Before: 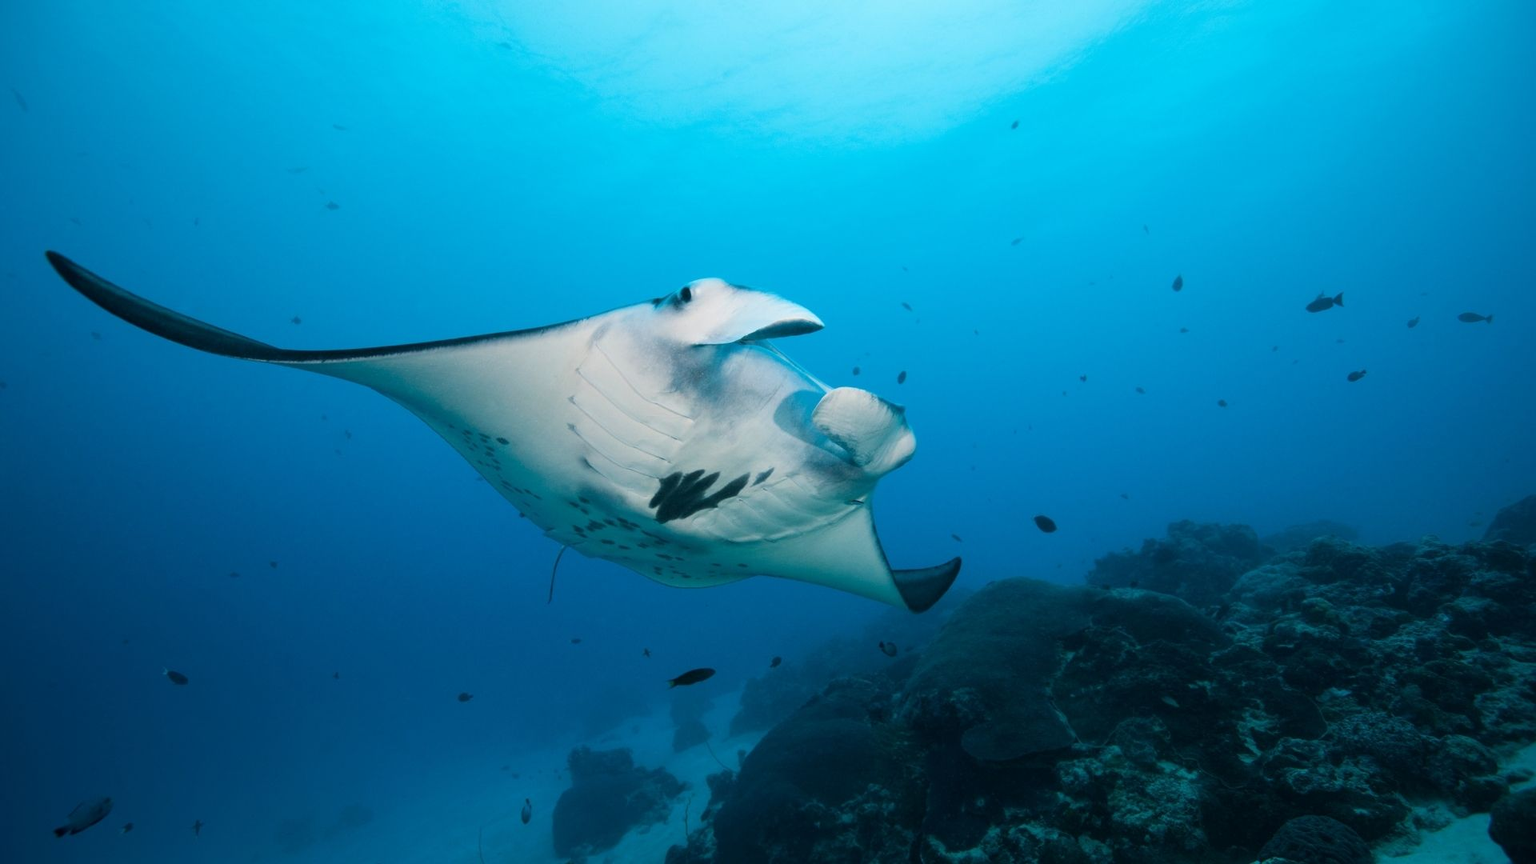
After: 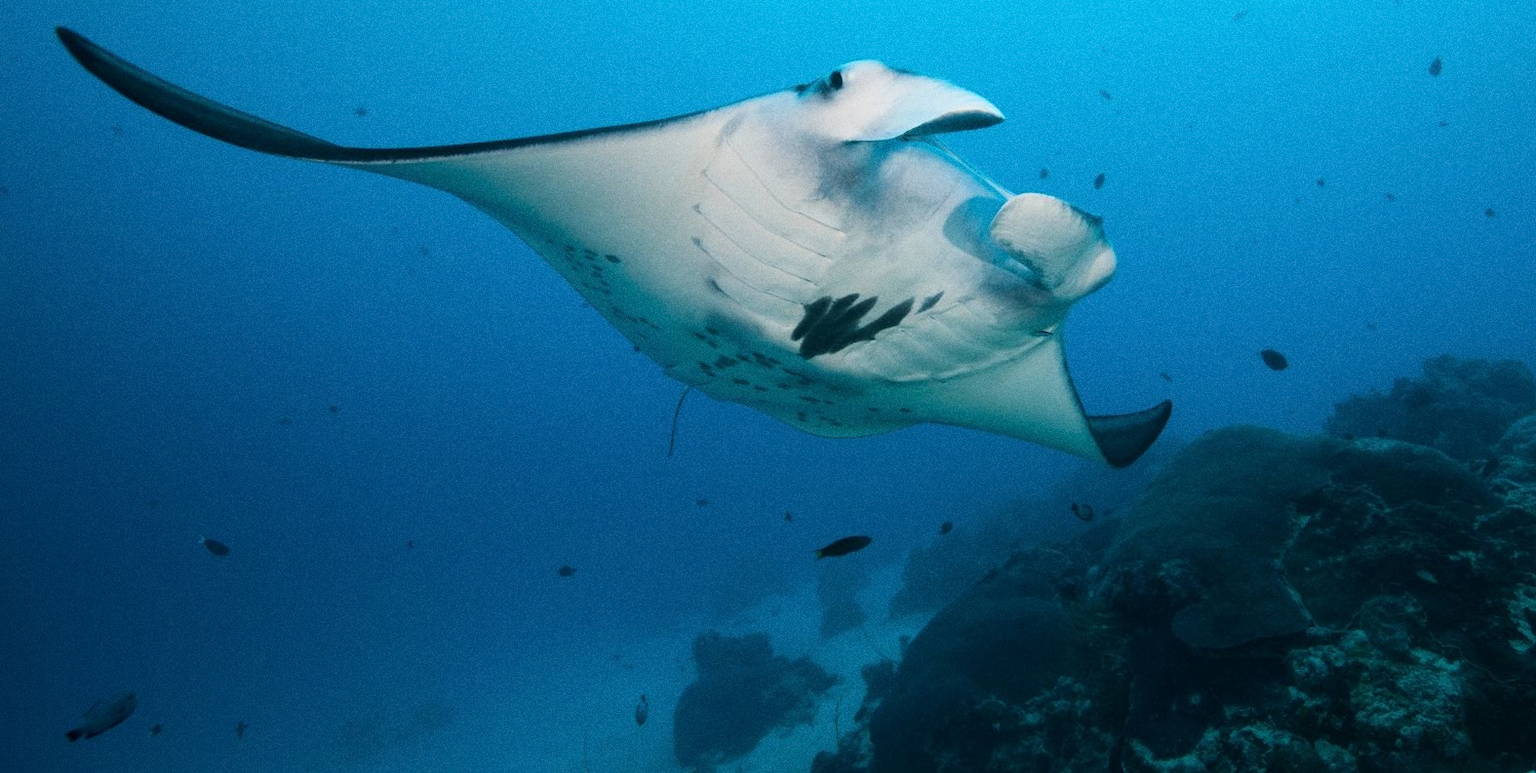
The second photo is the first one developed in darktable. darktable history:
grain: coarseness 0.09 ISO
crop: top 26.531%, right 17.959%
